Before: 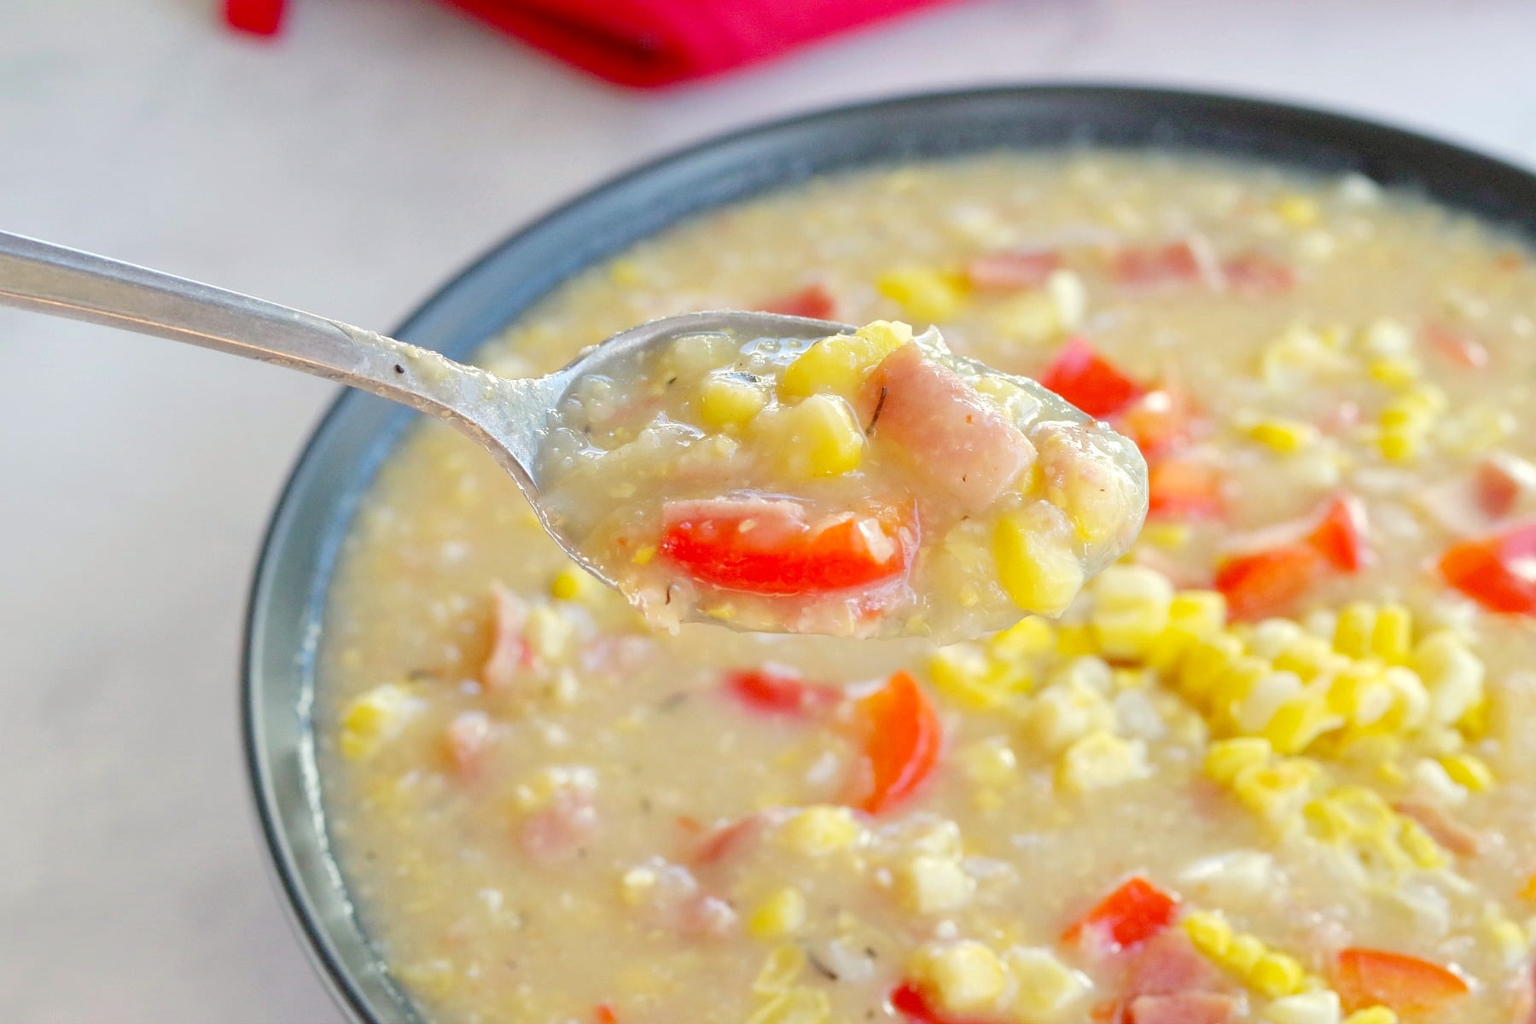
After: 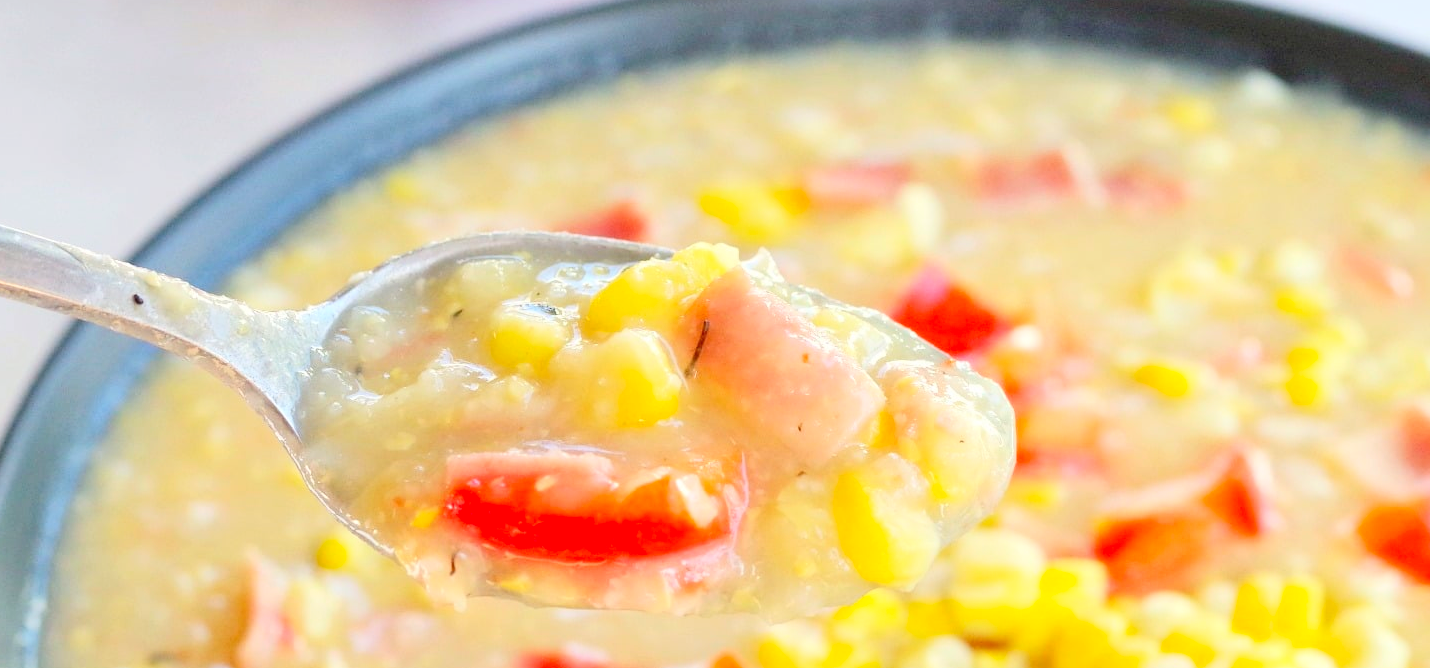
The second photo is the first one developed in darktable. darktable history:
crop: left 18.38%, top 11.092%, right 2.134%, bottom 33.217%
contrast brightness saturation: contrast 0.2, brightness 0.16, saturation 0.22
